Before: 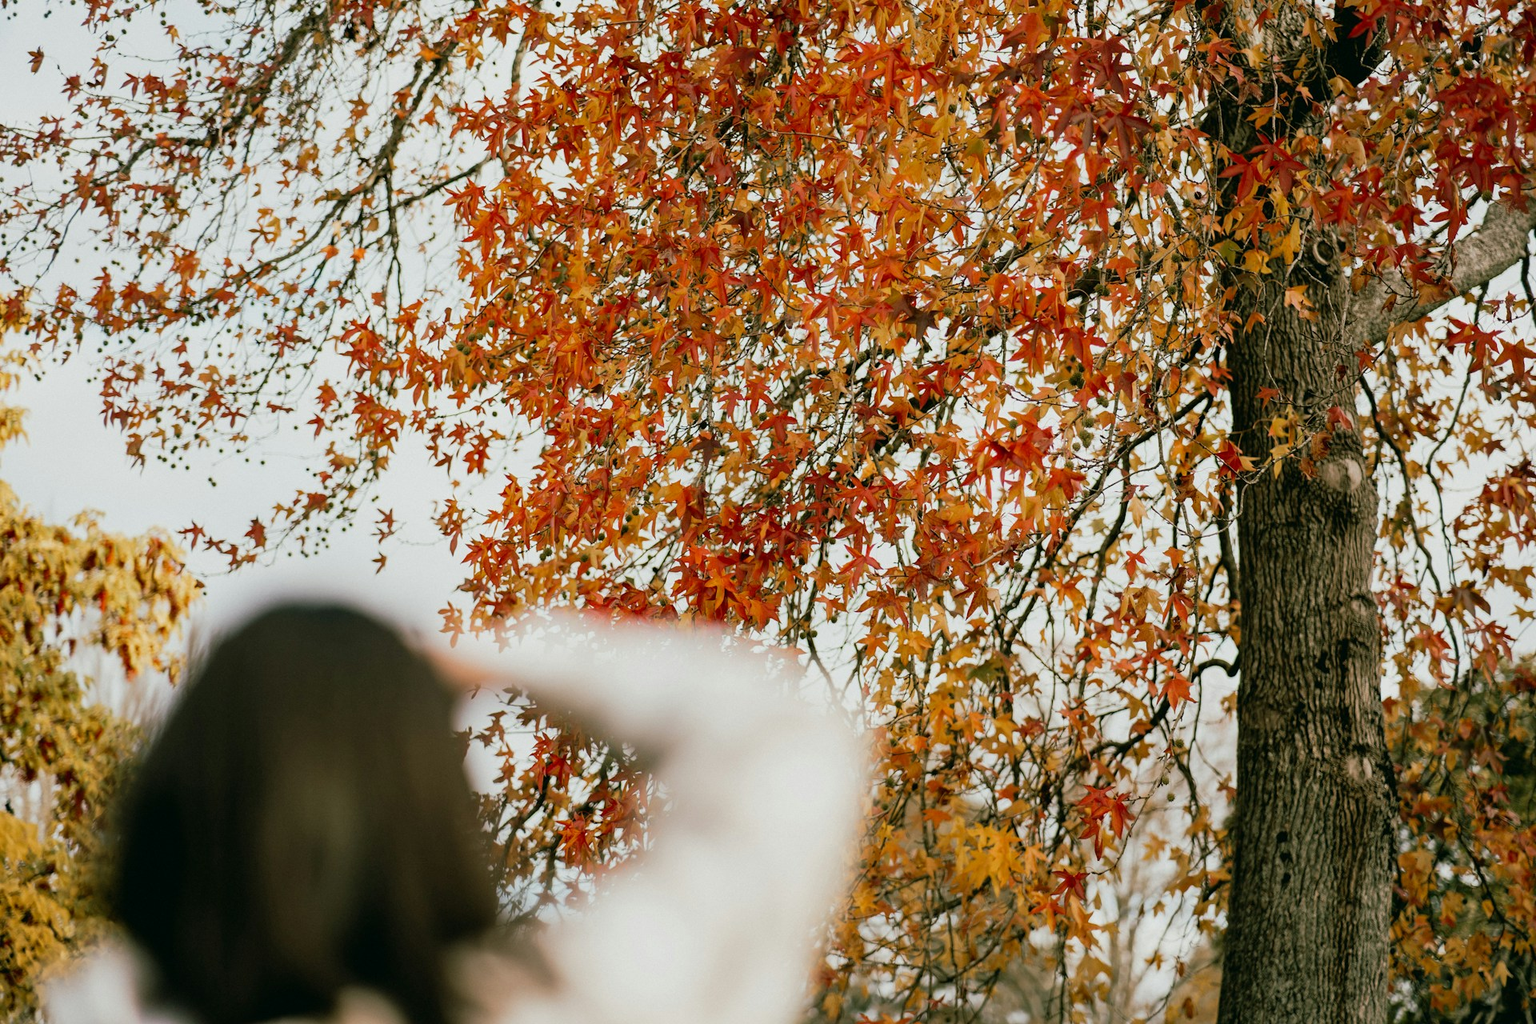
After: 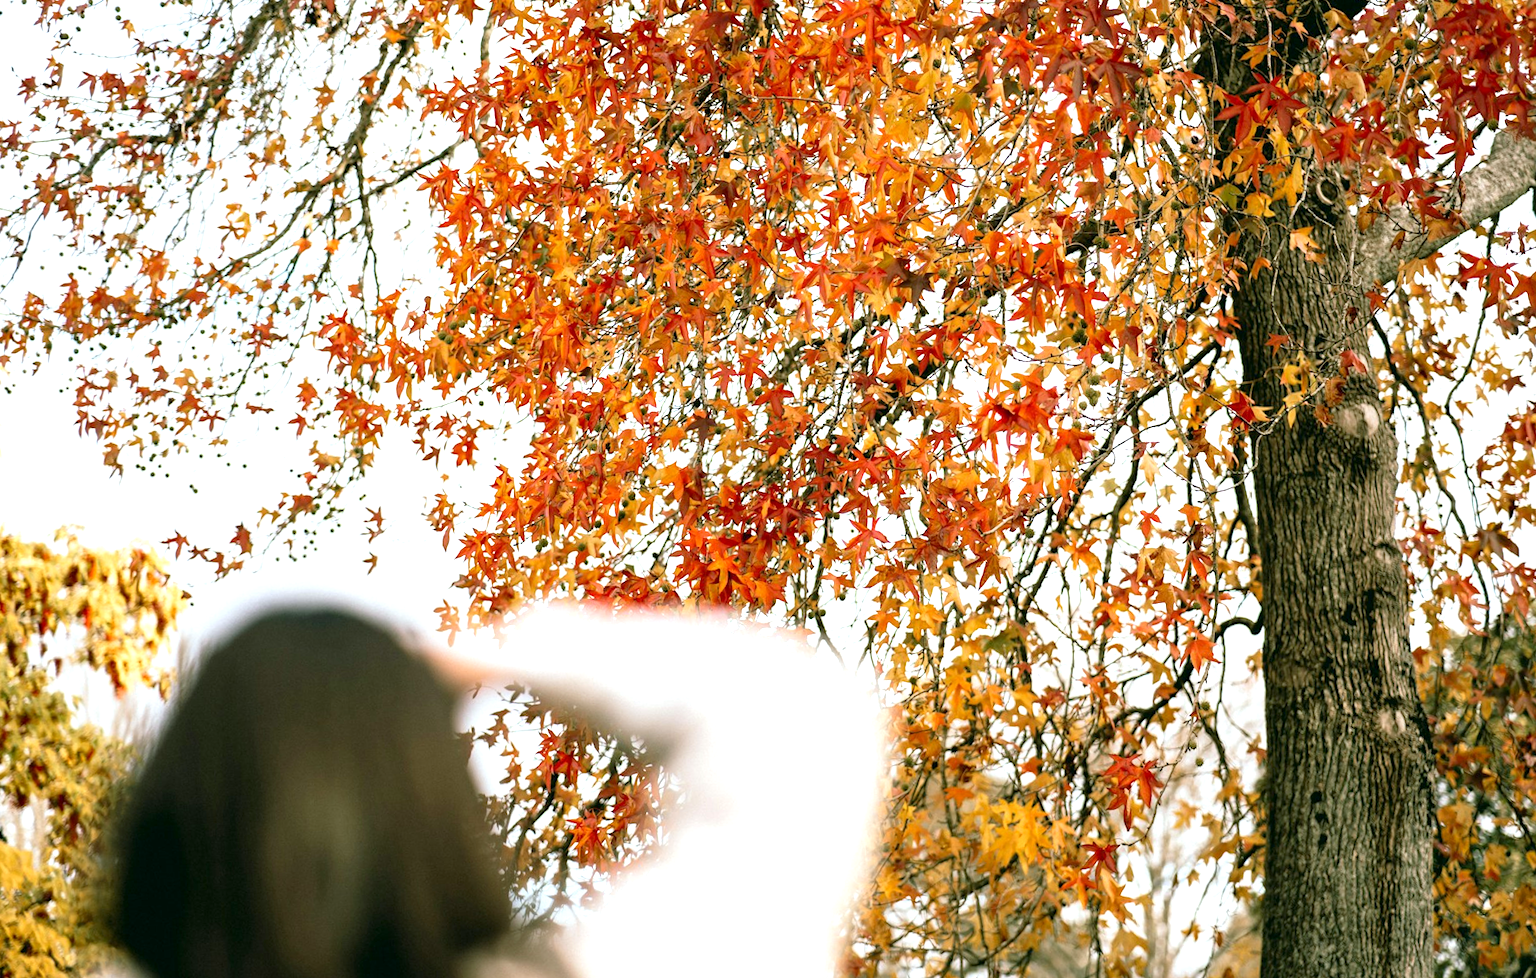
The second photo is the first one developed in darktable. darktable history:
white balance: red 0.974, blue 1.044
rotate and perspective: rotation -3°, crop left 0.031, crop right 0.968, crop top 0.07, crop bottom 0.93
exposure: black level correction 0.001, exposure 0.955 EV, compensate exposure bias true, compensate highlight preservation false
